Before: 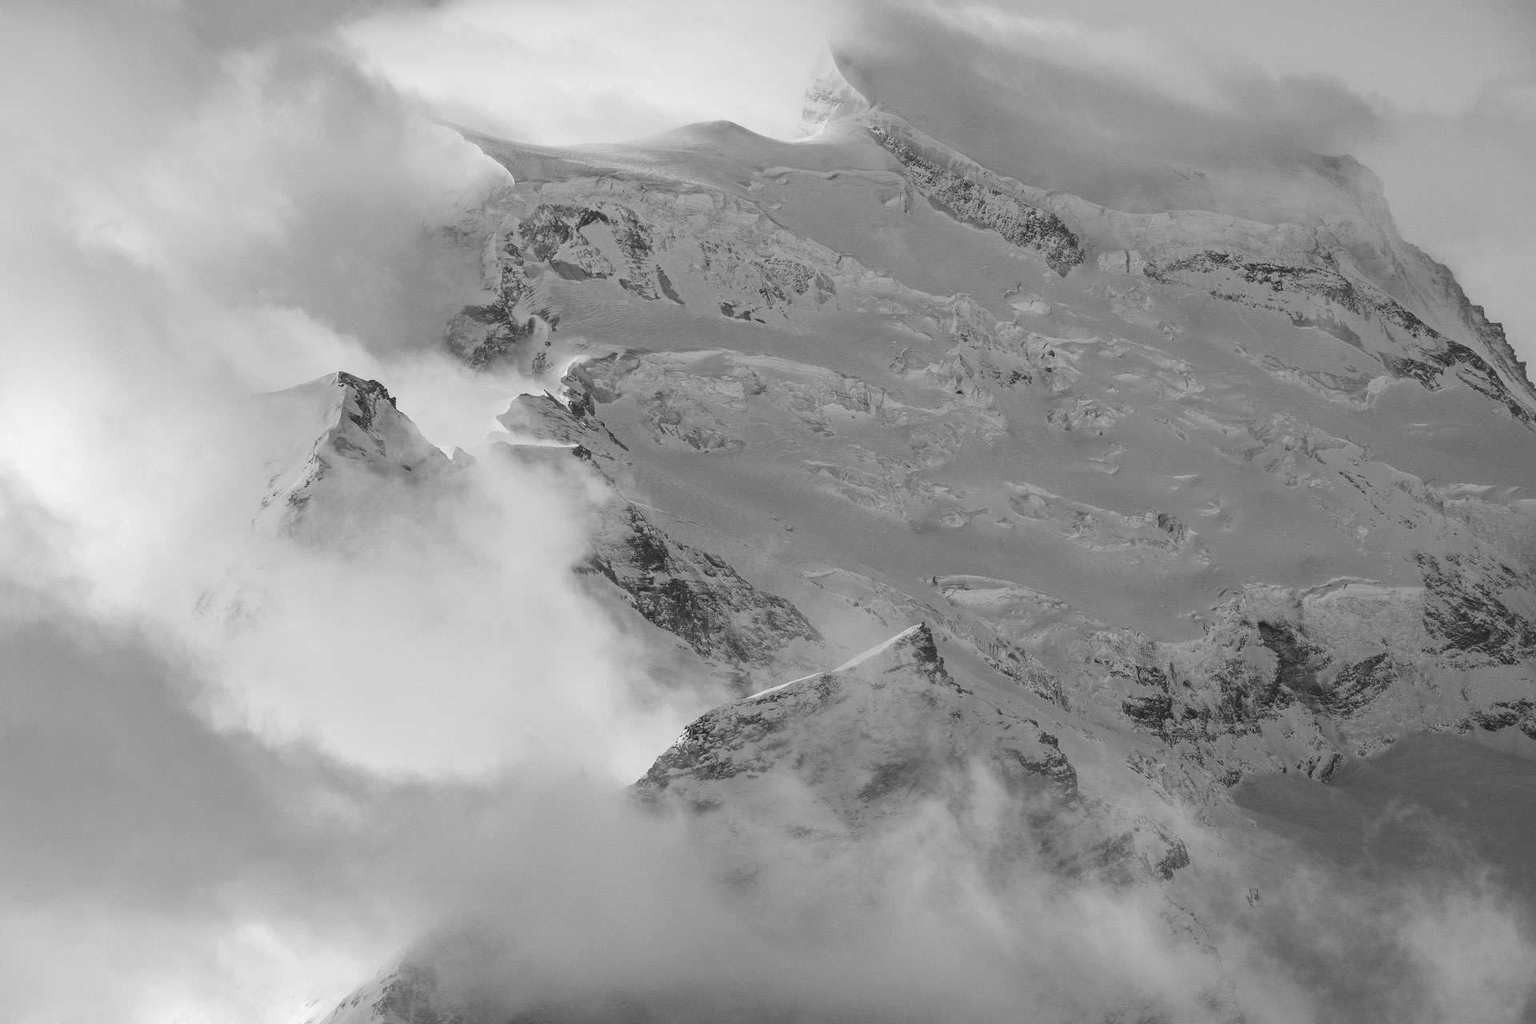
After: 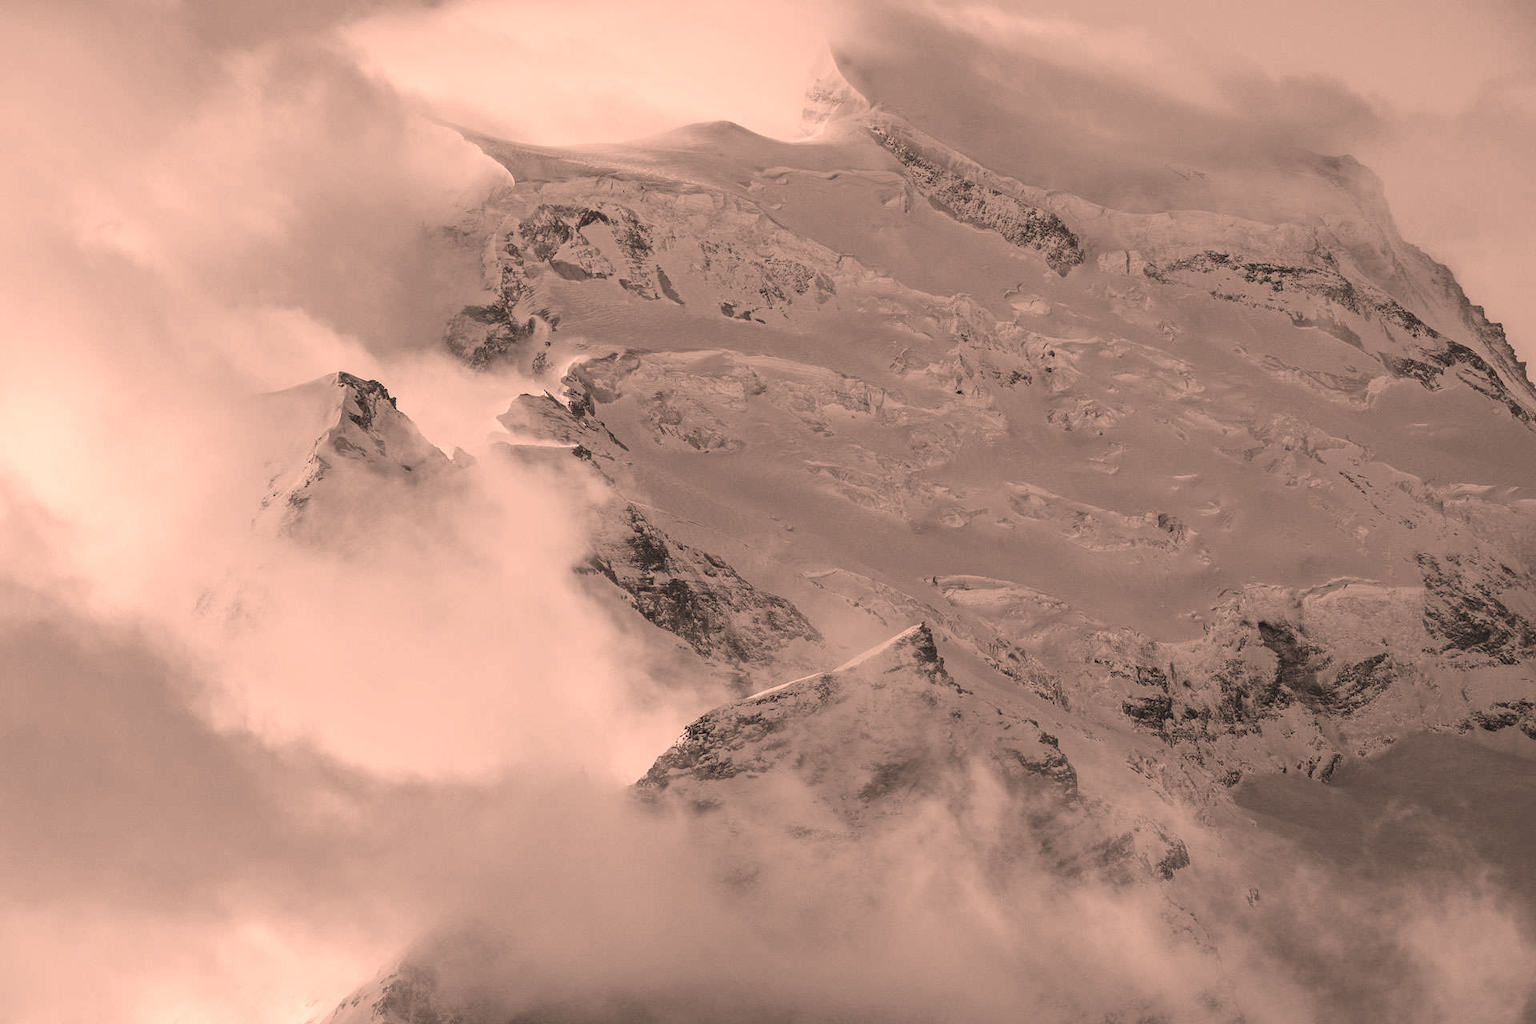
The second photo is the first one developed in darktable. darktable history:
color correction: highlights a* 22.28, highlights b* 22.51
